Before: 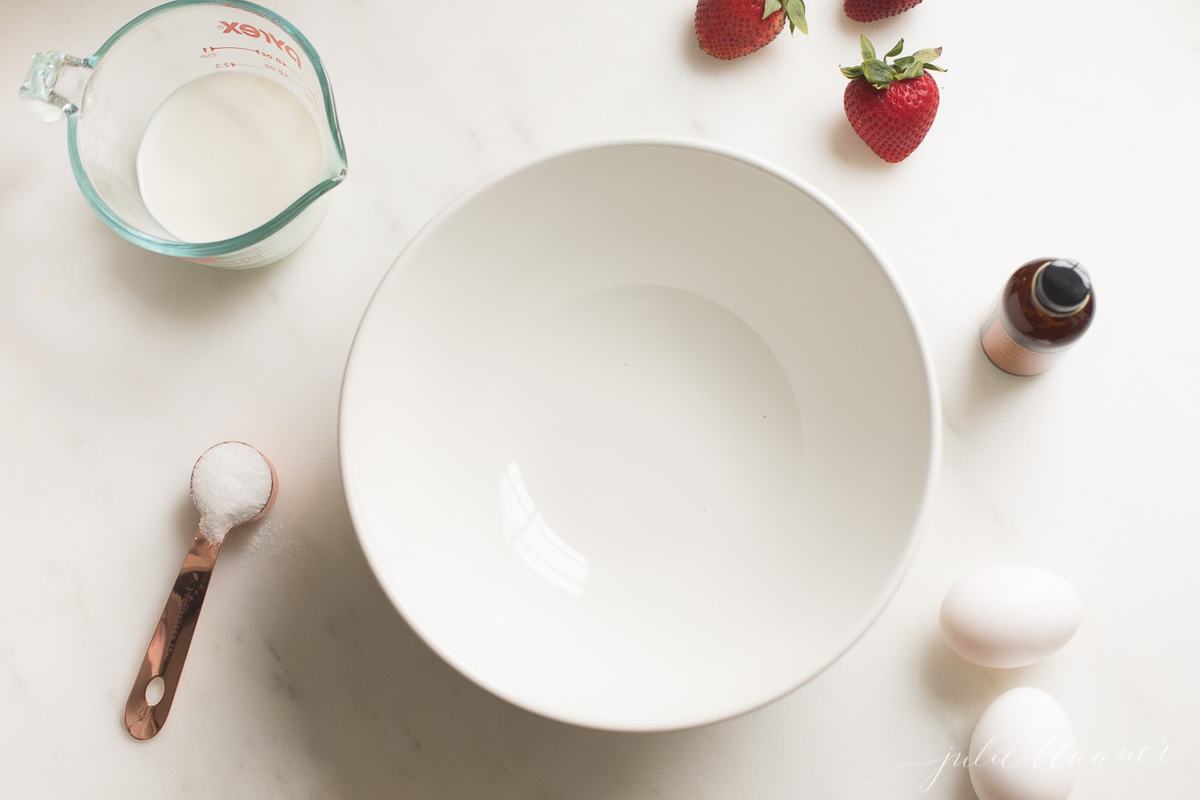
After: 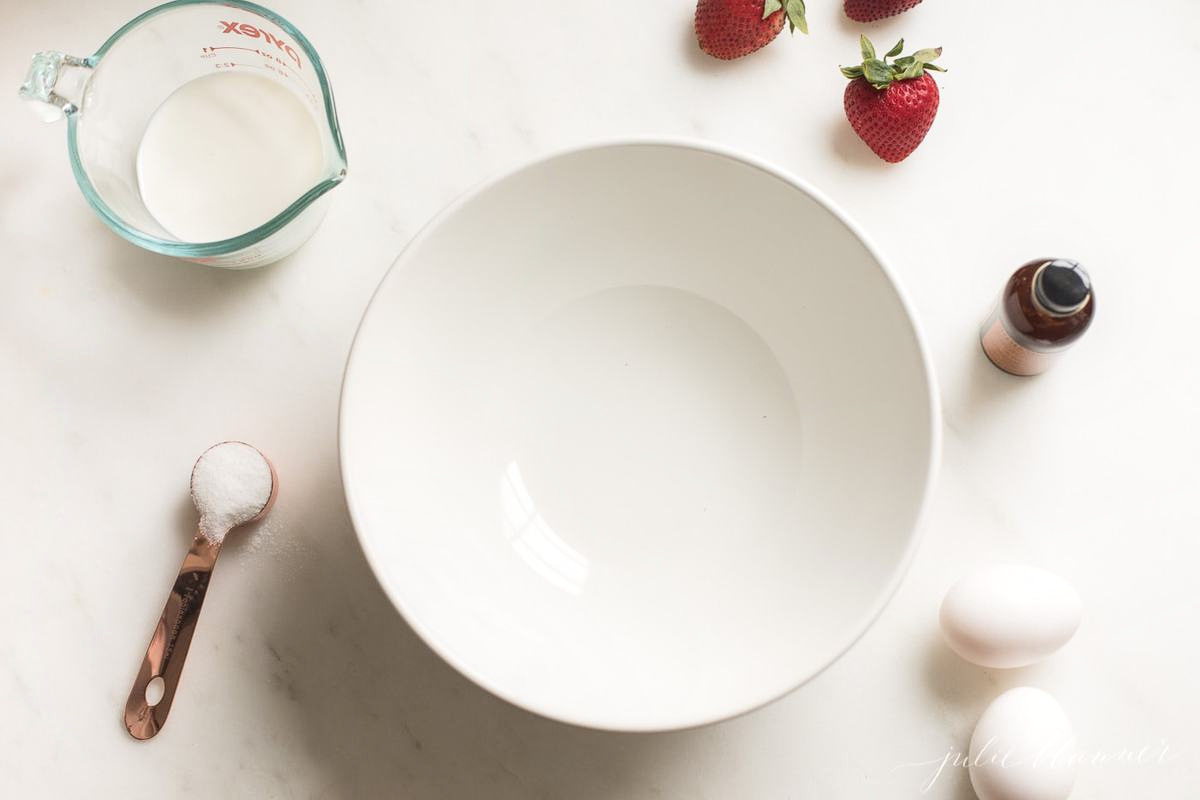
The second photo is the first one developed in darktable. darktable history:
shadows and highlights: shadows -31.28, highlights 29.58
local contrast: on, module defaults
